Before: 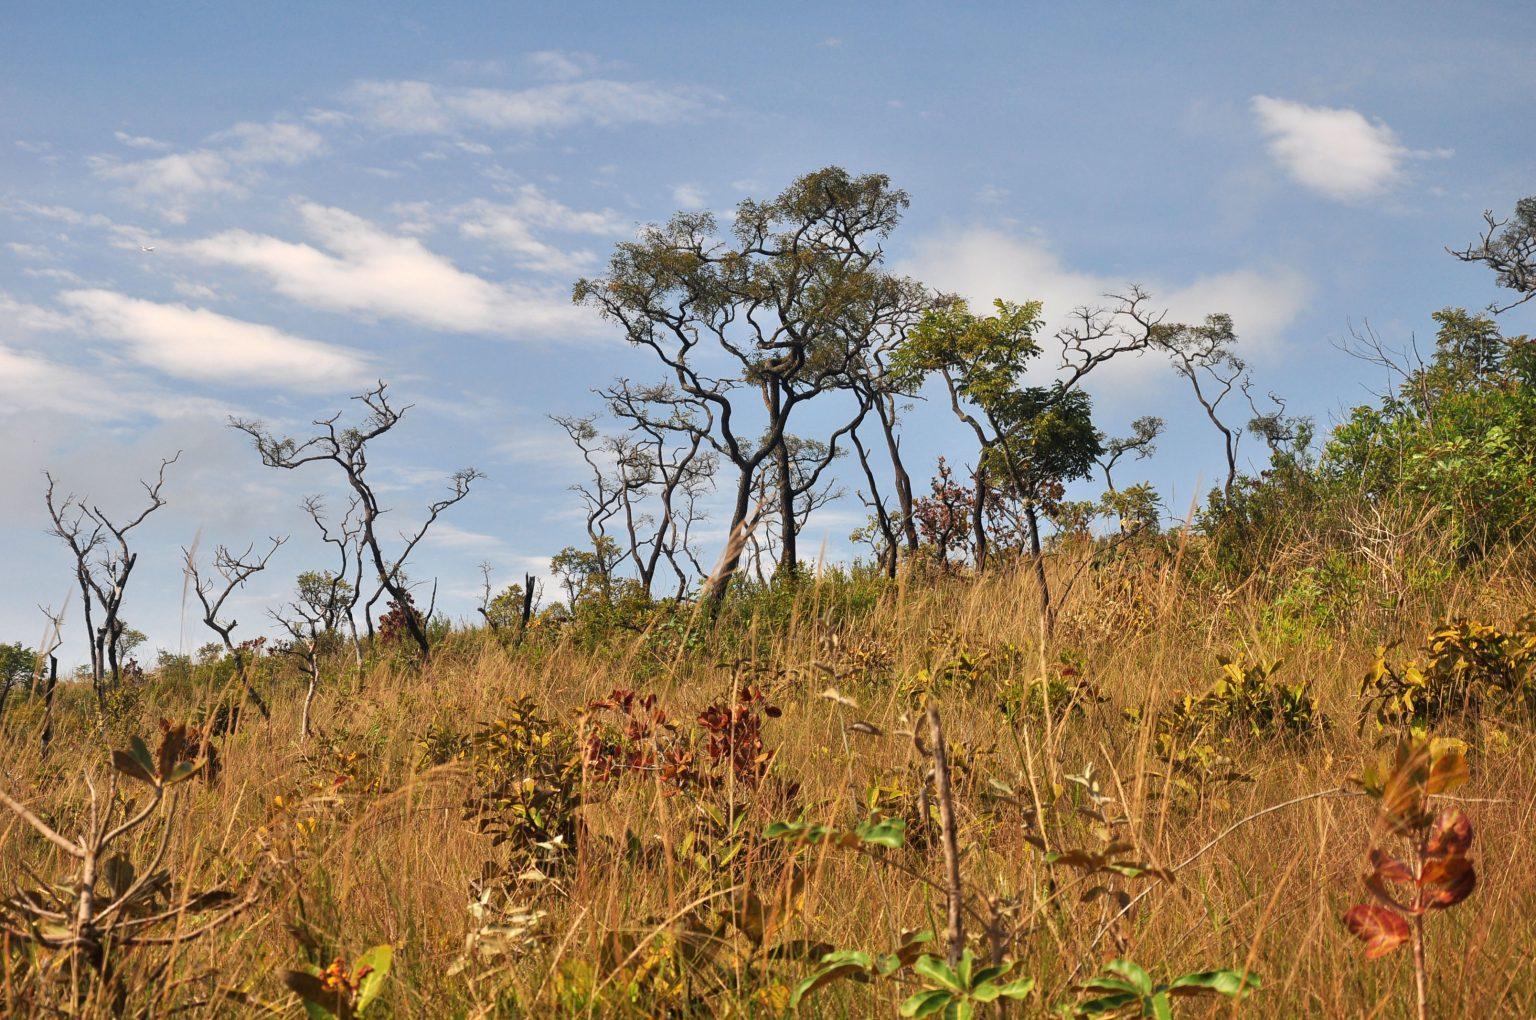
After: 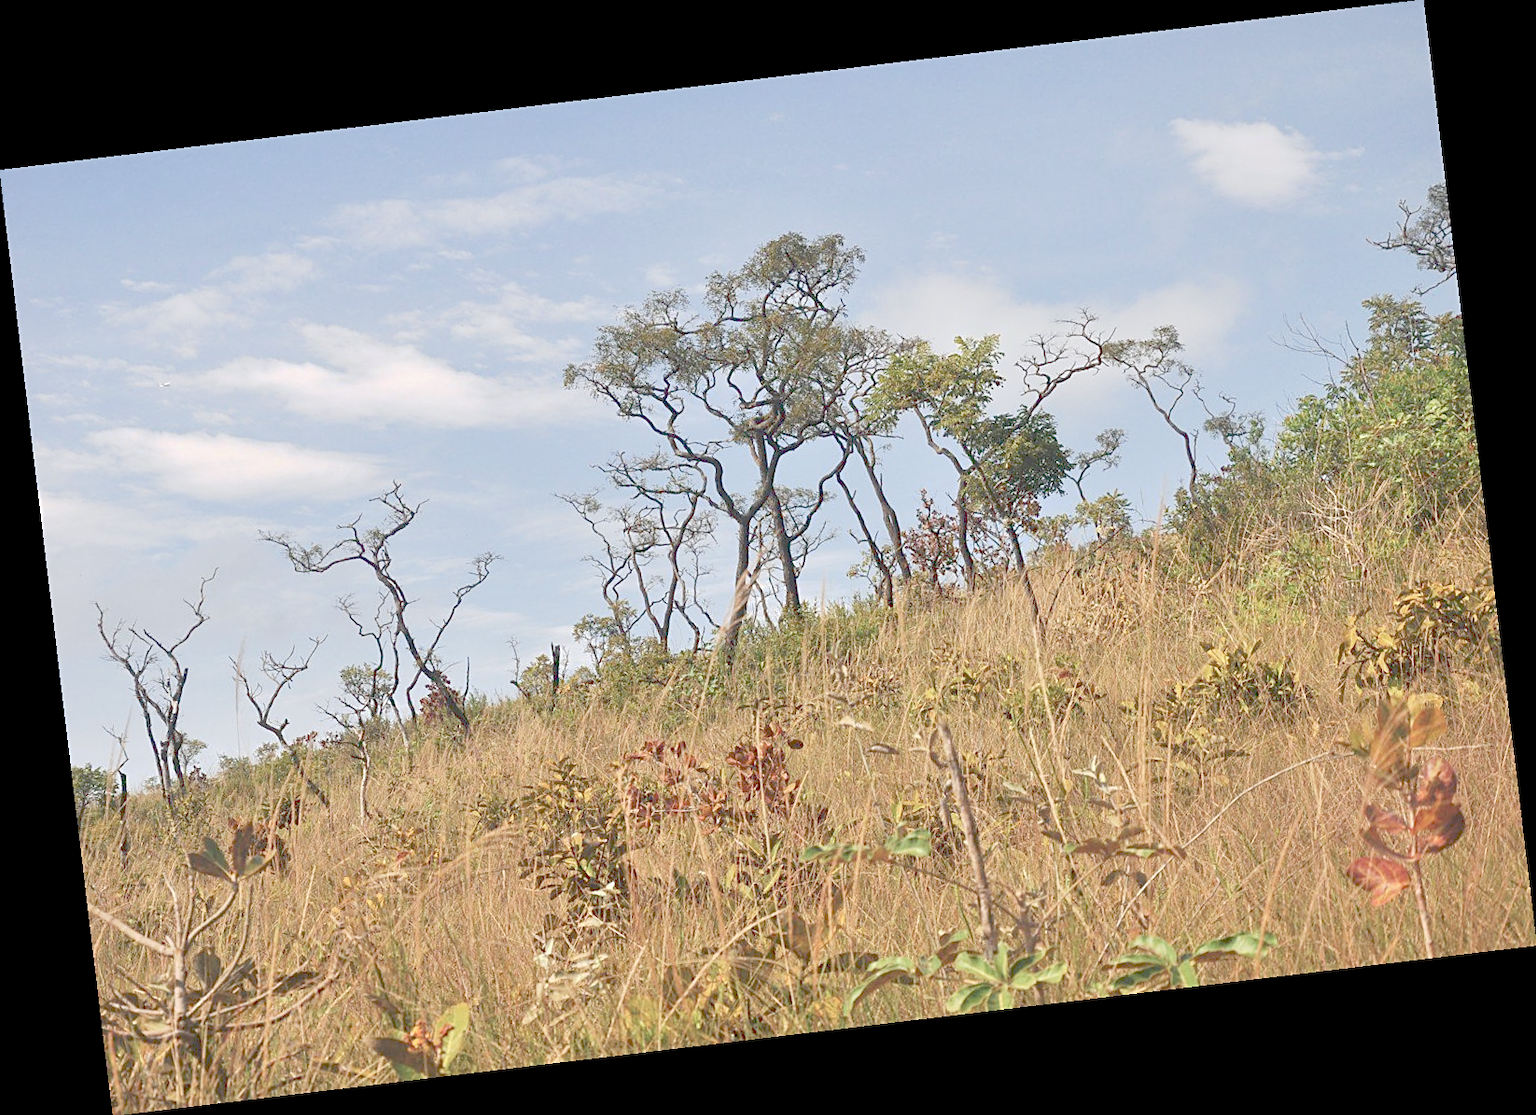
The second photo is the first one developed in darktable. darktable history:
white balance: red 0.976, blue 1.04
contrast brightness saturation: contrast 0.05
sharpen: on, module defaults
rotate and perspective: rotation -6.83°, automatic cropping off
tone curve: curves: ch0 [(0, 0) (0.003, 0.275) (0.011, 0.288) (0.025, 0.309) (0.044, 0.326) (0.069, 0.346) (0.1, 0.37) (0.136, 0.396) (0.177, 0.432) (0.224, 0.473) (0.277, 0.516) (0.335, 0.566) (0.399, 0.611) (0.468, 0.661) (0.543, 0.711) (0.623, 0.761) (0.709, 0.817) (0.801, 0.867) (0.898, 0.911) (1, 1)], preserve colors none
